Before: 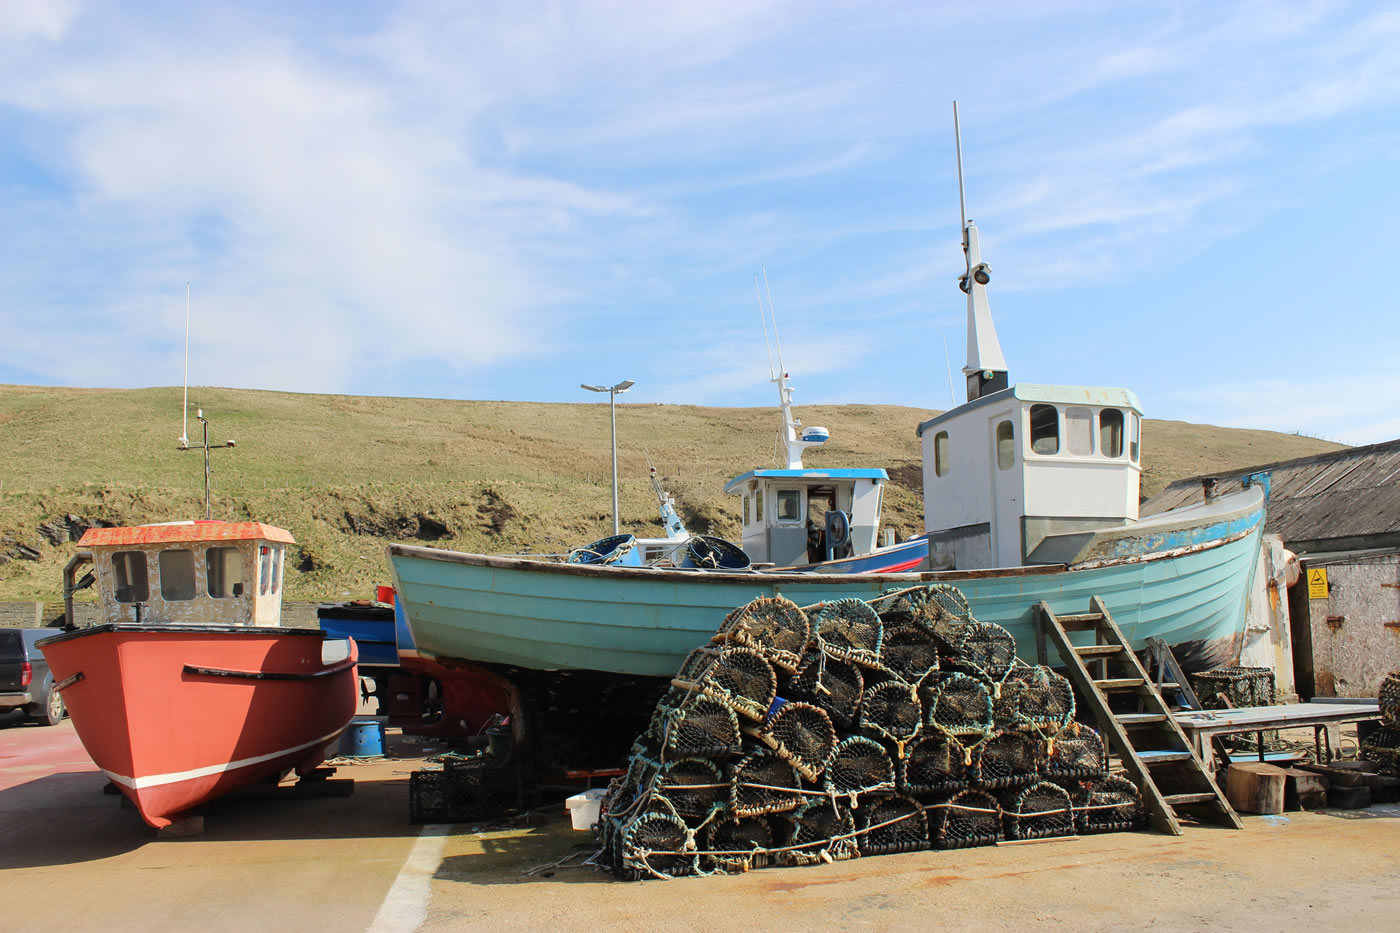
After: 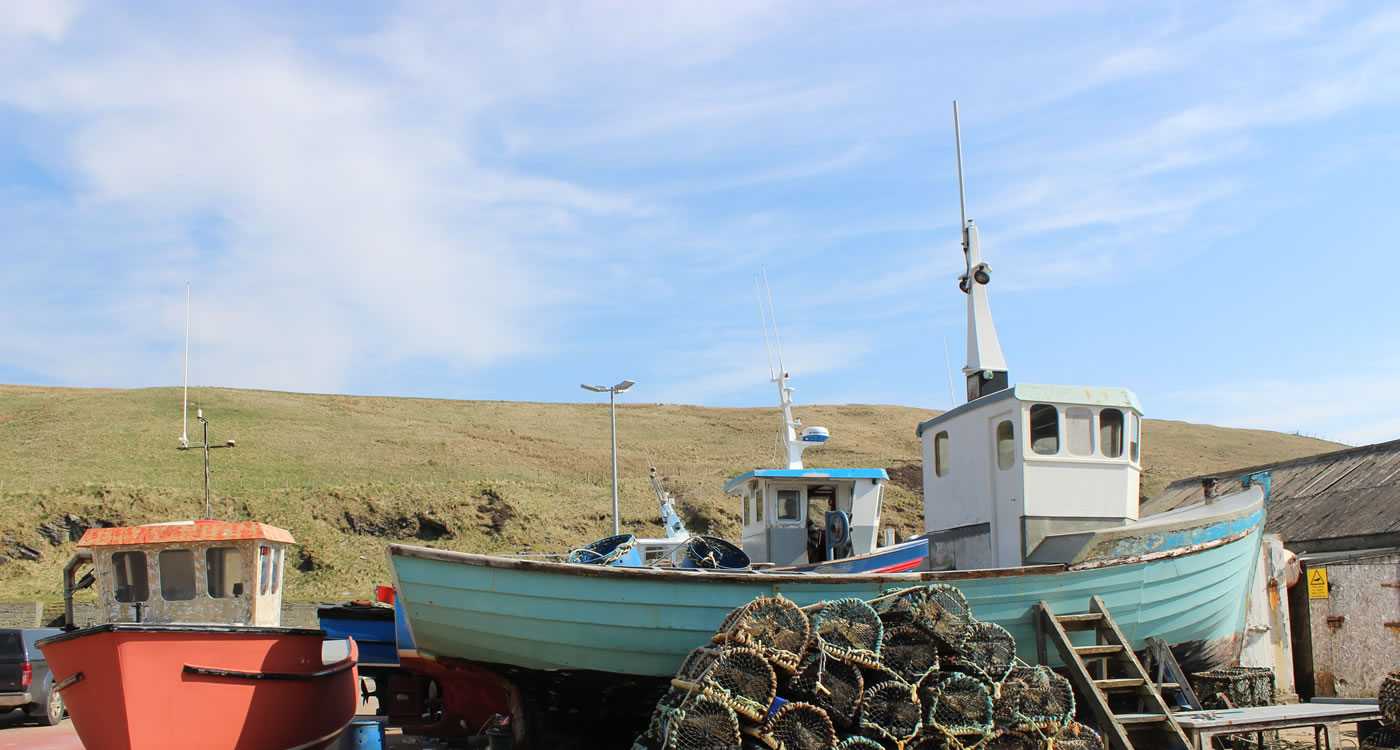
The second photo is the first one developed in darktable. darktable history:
crop: bottom 19.523%
